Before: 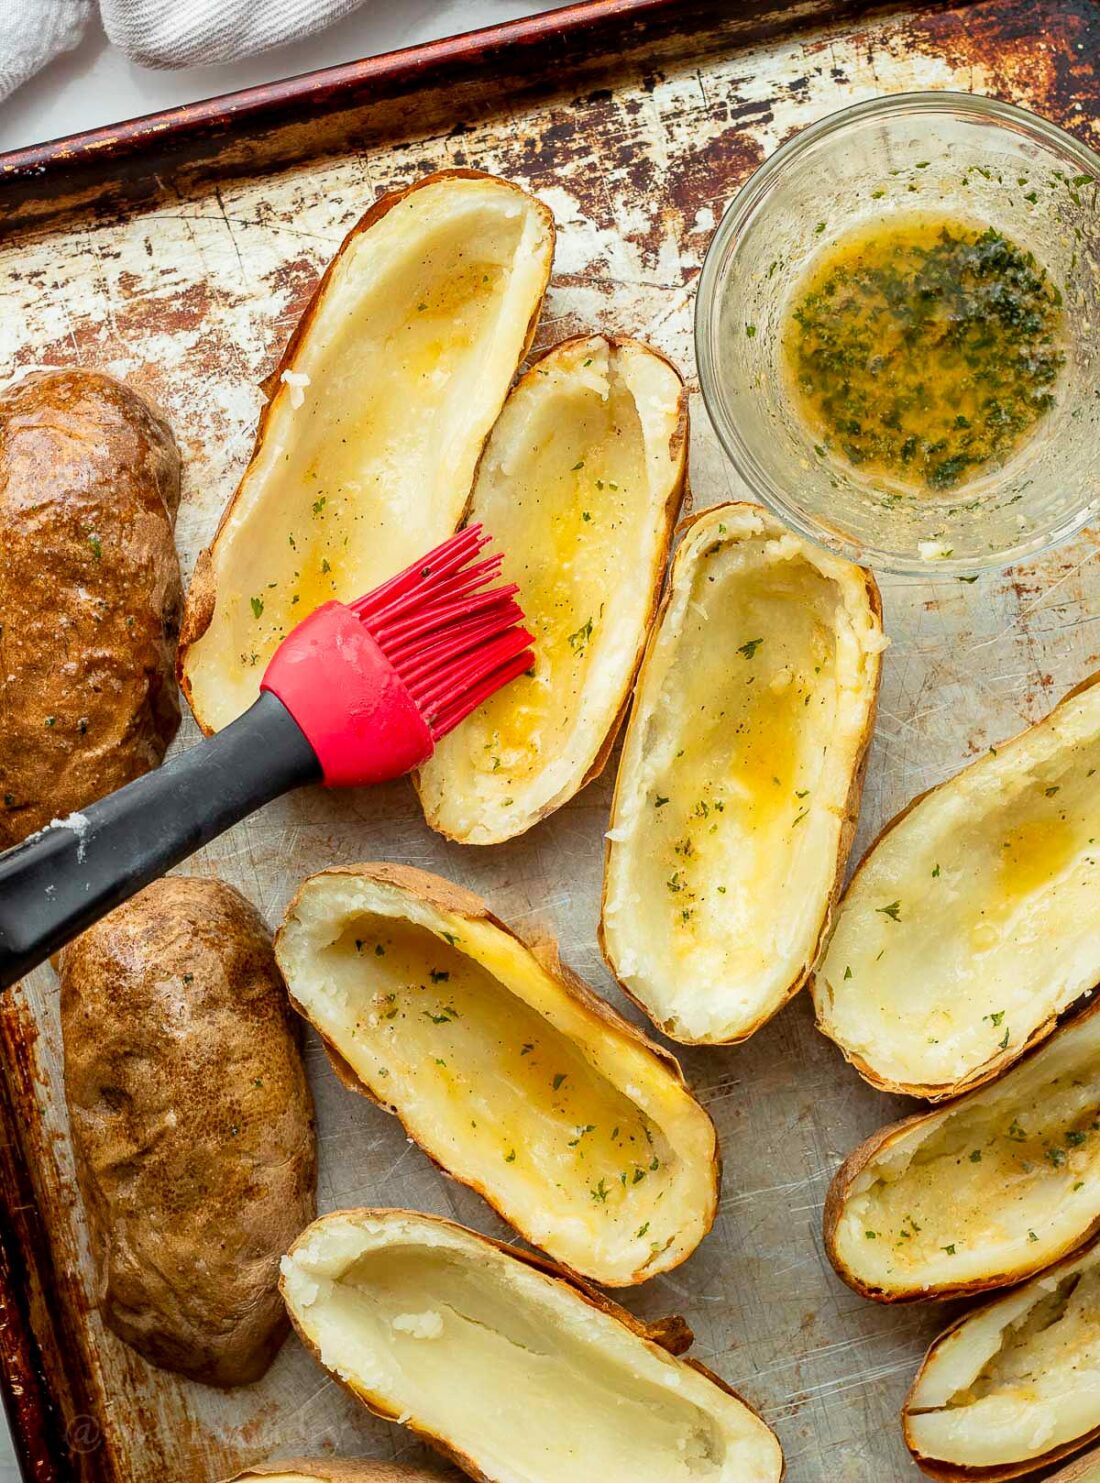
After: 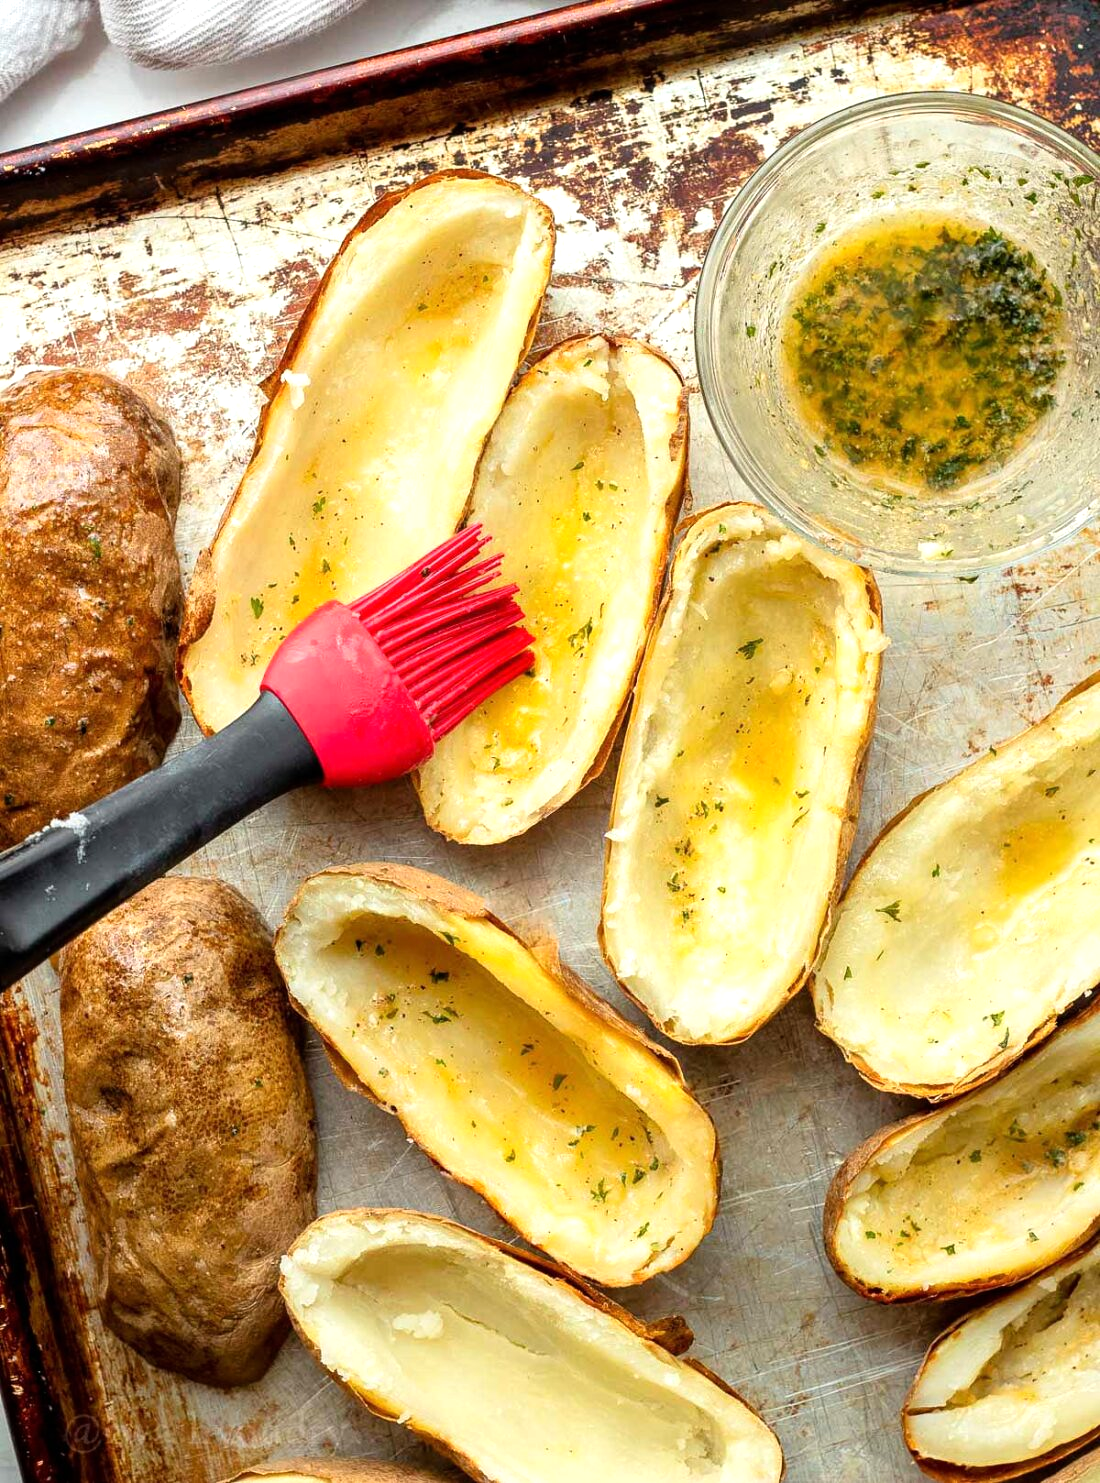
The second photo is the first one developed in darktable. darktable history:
tone equalizer: -8 EV -0.395 EV, -7 EV -0.385 EV, -6 EV -0.354 EV, -5 EV -0.241 EV, -3 EV 0.199 EV, -2 EV 0.333 EV, -1 EV 0.382 EV, +0 EV 0.399 EV
